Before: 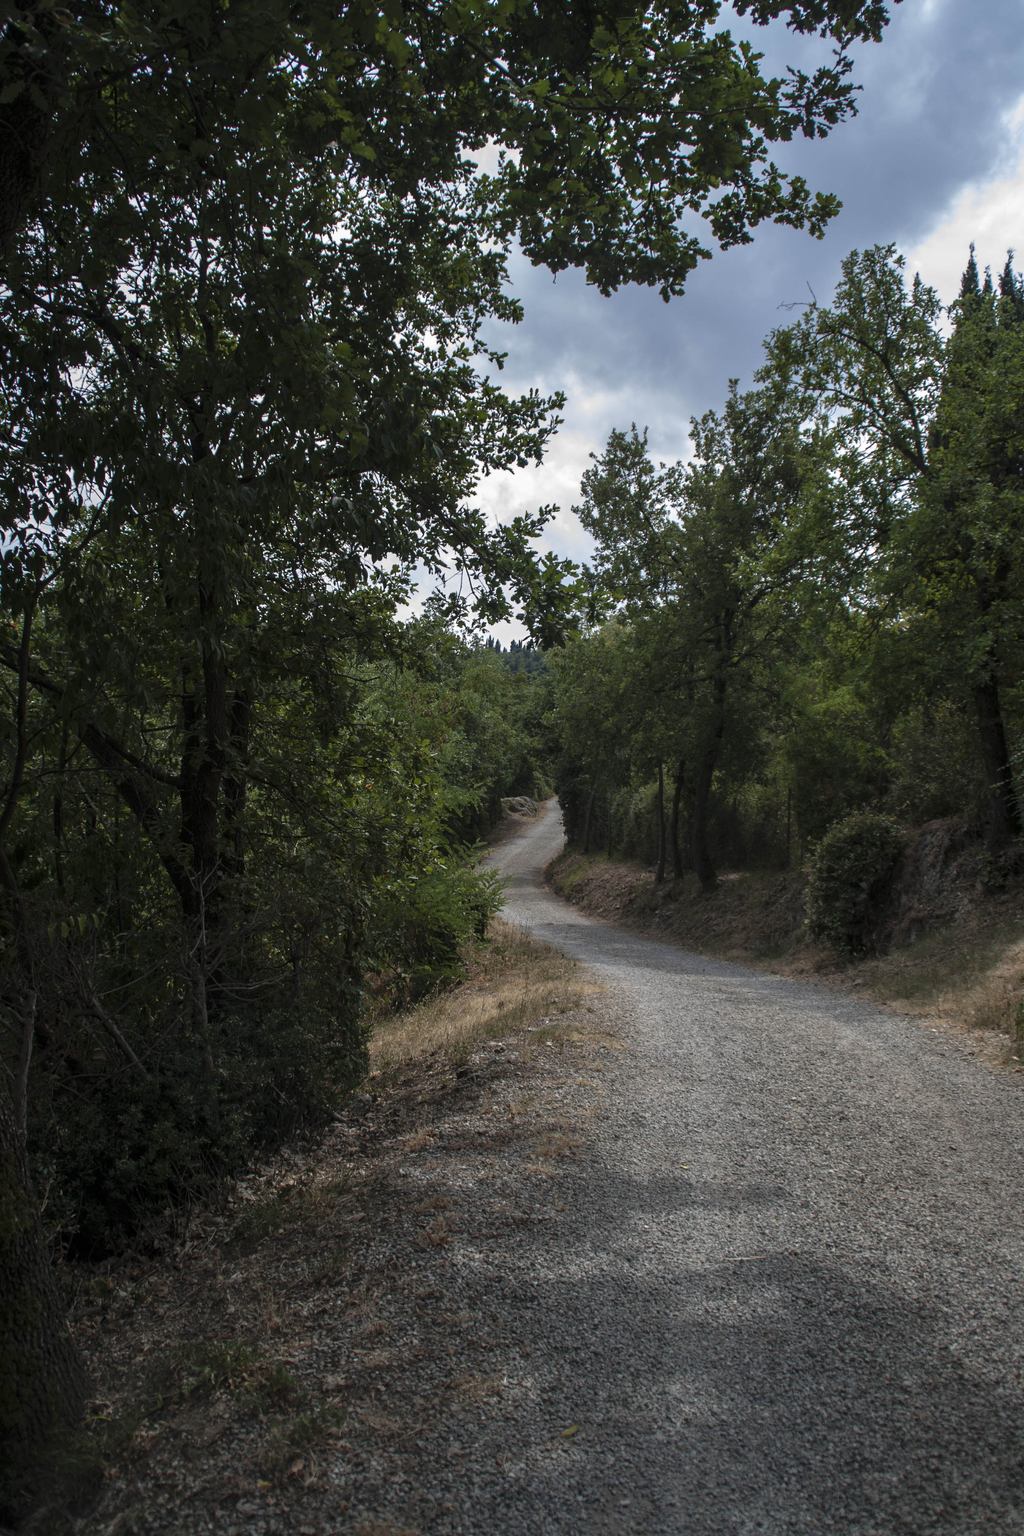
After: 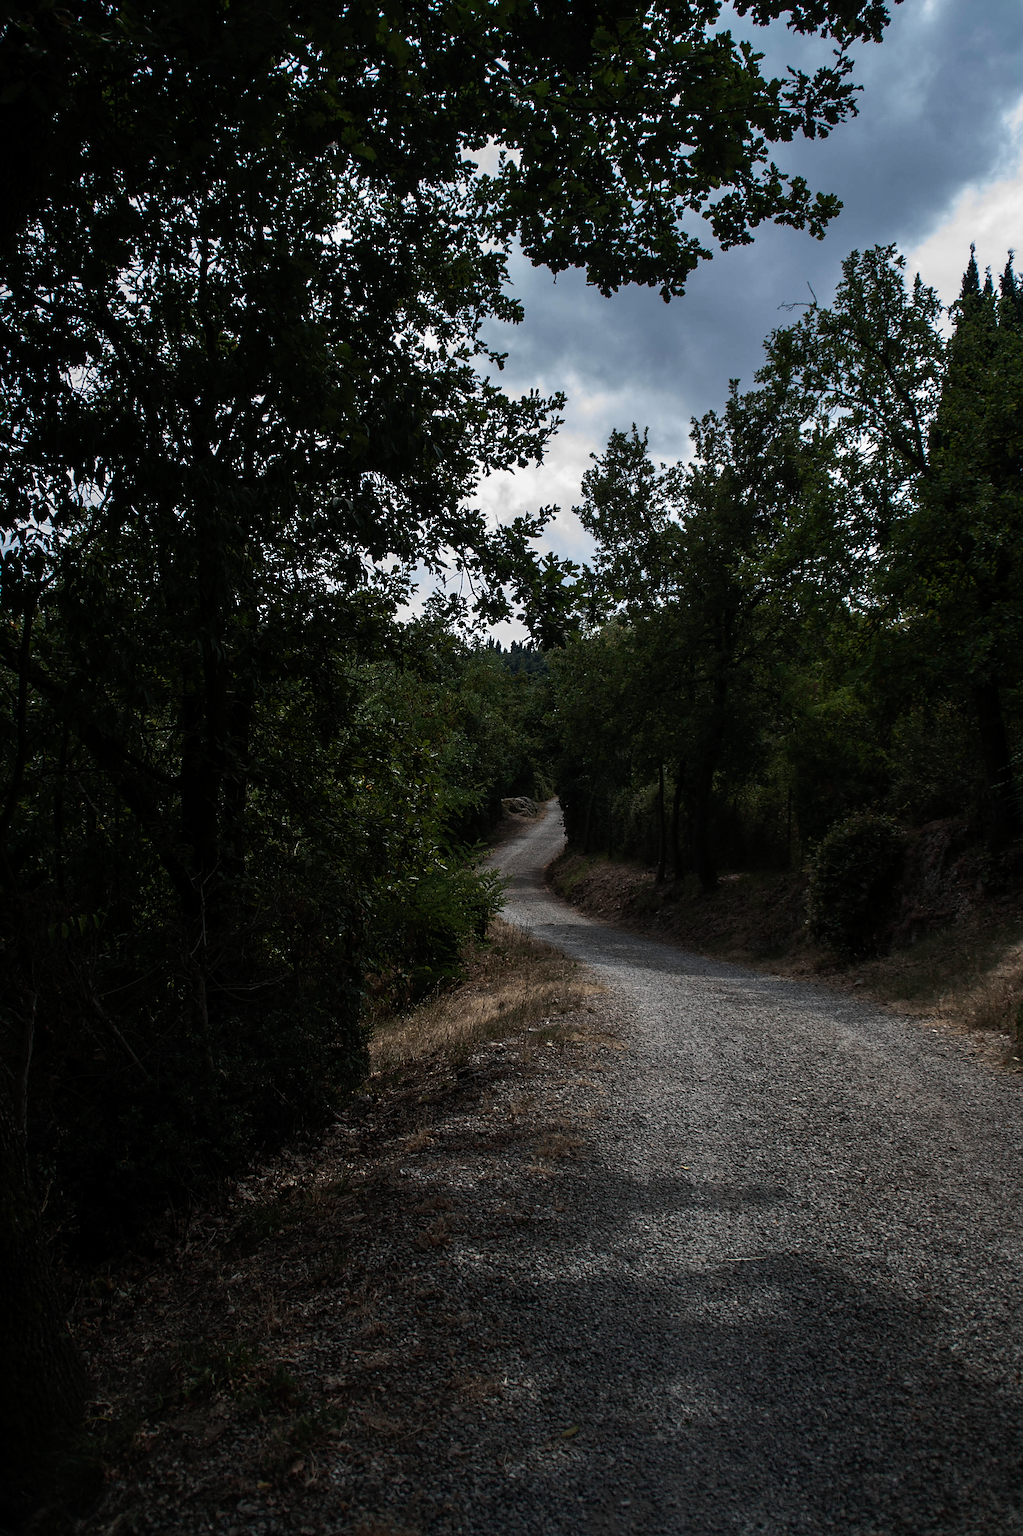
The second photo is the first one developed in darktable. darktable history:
tone equalizer: -8 EV -1.08 EV, -7 EV -1.01 EV, -6 EV -0.841 EV, -5 EV -0.587 EV, -3 EV 0.576 EV, -2 EV 0.848 EV, -1 EV 1.01 EV, +0 EV 1.08 EV, edges refinement/feathering 500, mask exposure compensation -1.57 EV, preserve details no
sharpen: on, module defaults
exposure: exposure -0.975 EV, compensate highlight preservation false
